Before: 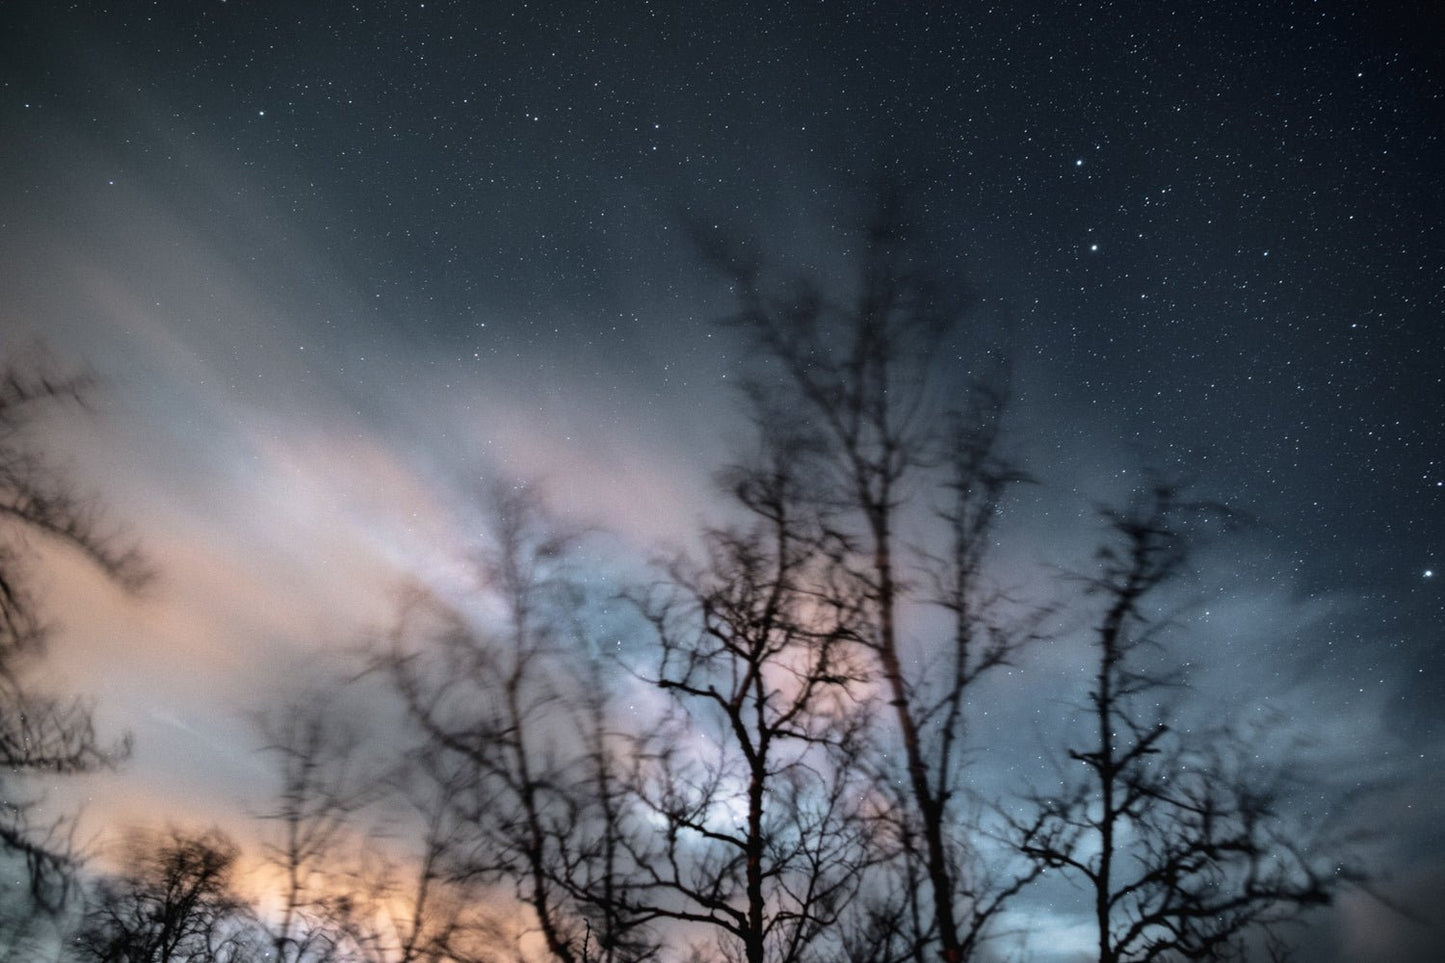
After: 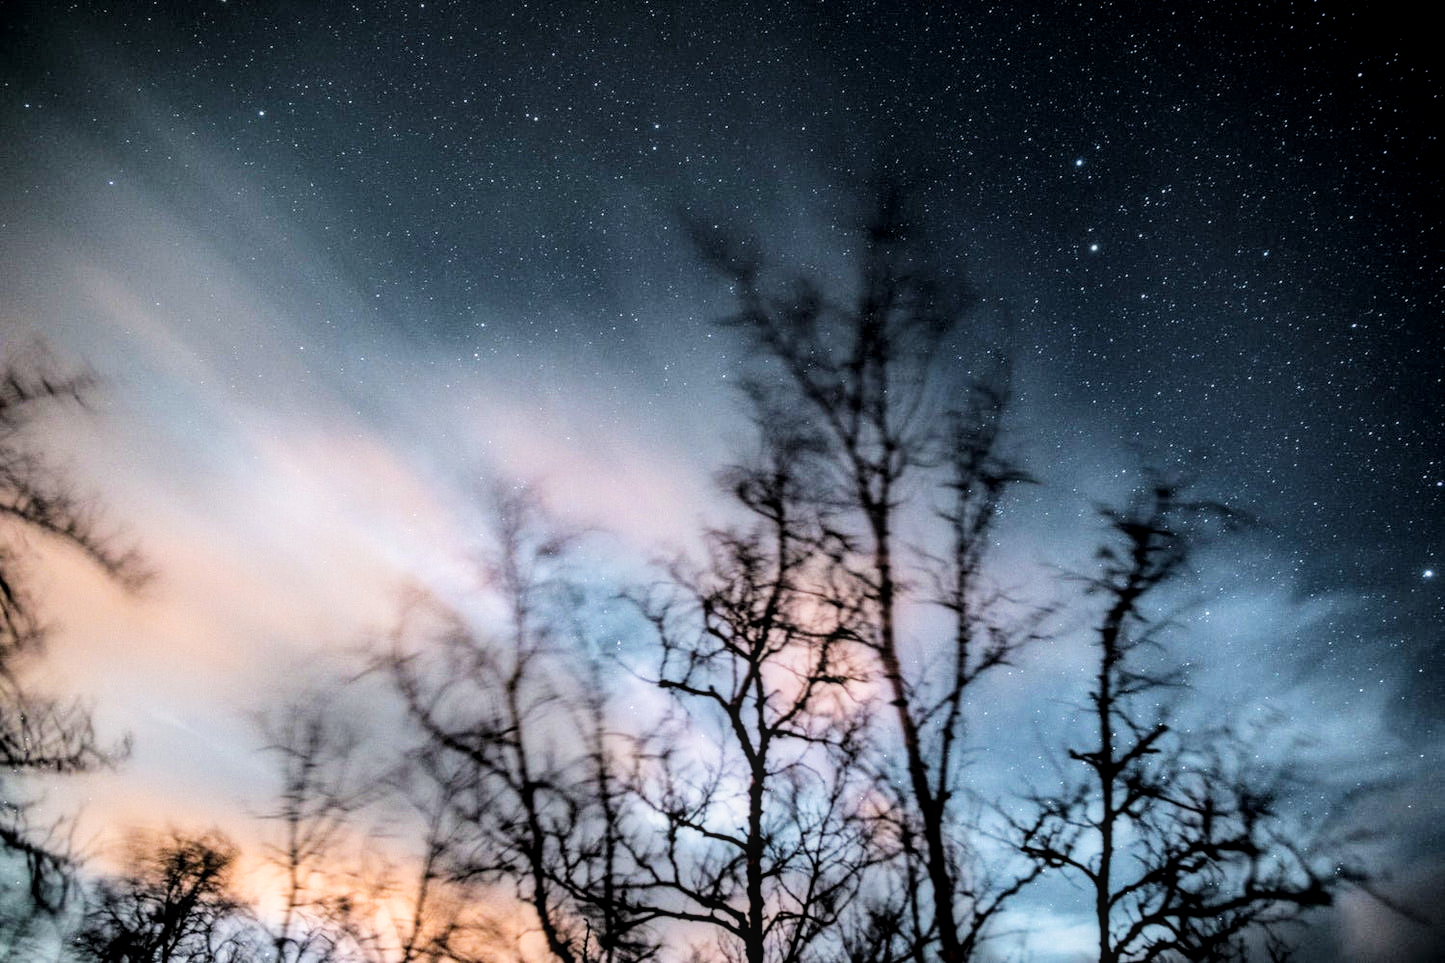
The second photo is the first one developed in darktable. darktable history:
local contrast: on, module defaults
color balance rgb: perceptual saturation grading › global saturation 30%, global vibrance 20%
exposure: black level correction 0, exposure 0.9 EV, compensate highlight preservation false
filmic rgb: black relative exposure -5 EV, hardness 2.88, contrast 1.3, highlights saturation mix -30%
